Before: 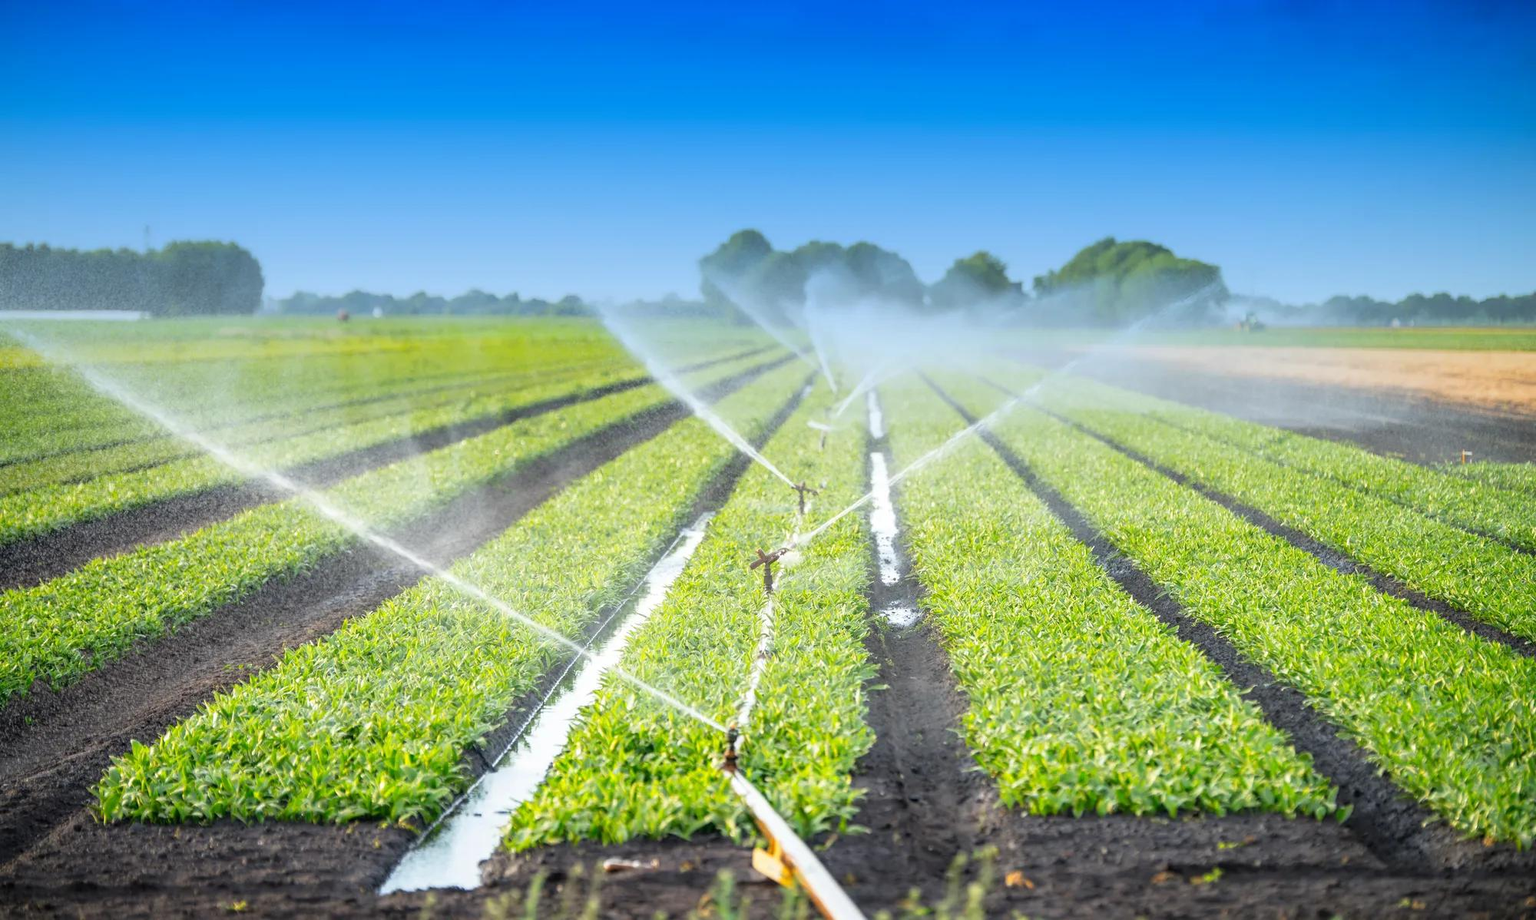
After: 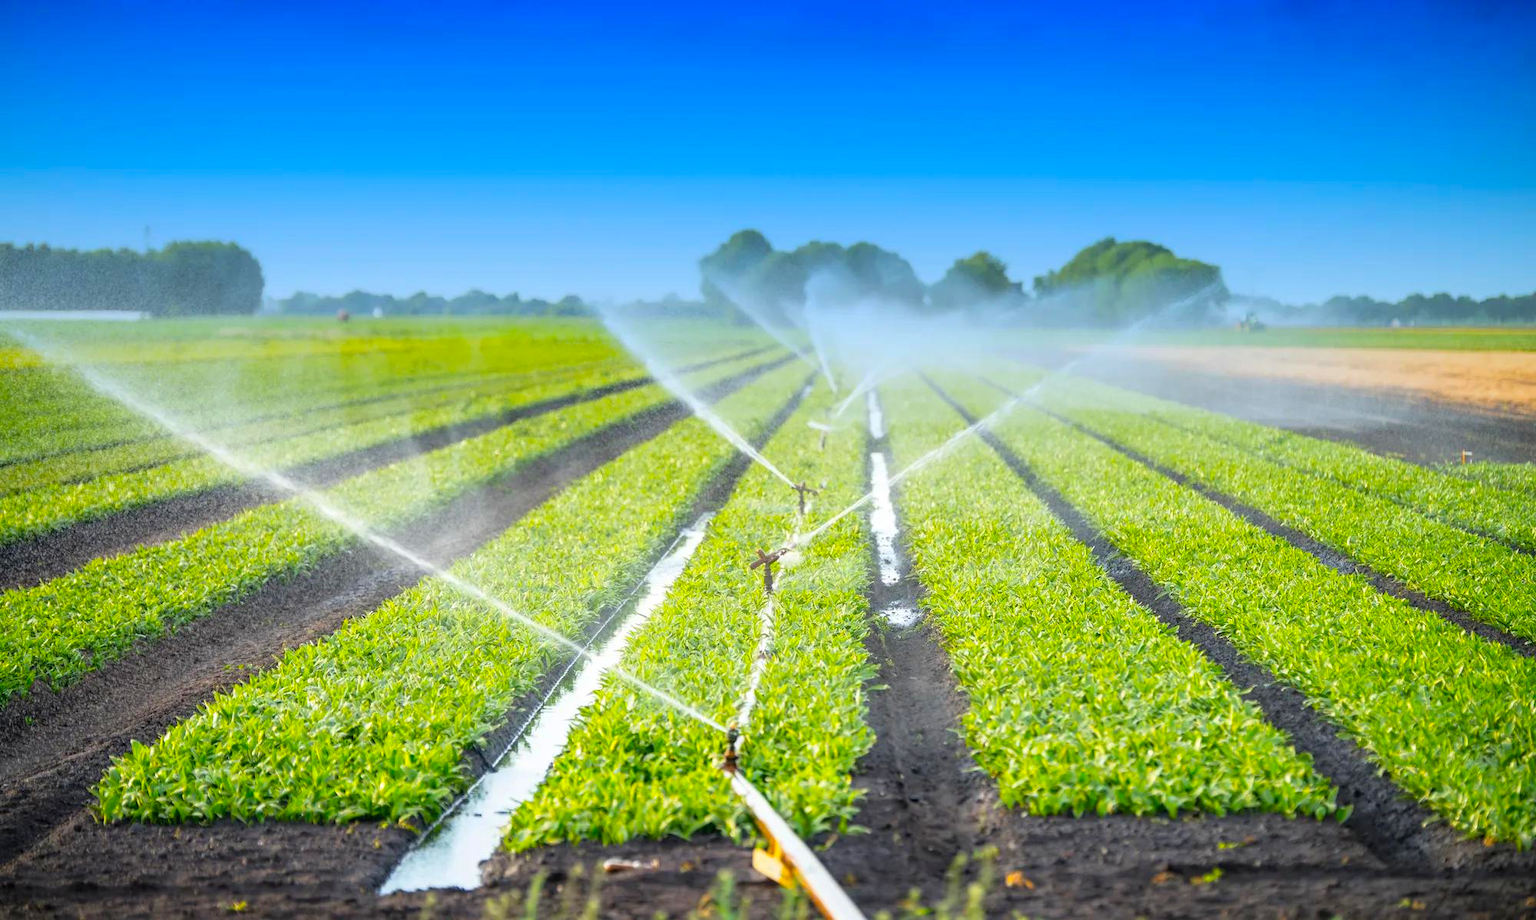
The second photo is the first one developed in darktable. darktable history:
color balance rgb: perceptual saturation grading › global saturation 19.83%, global vibrance 18.401%
